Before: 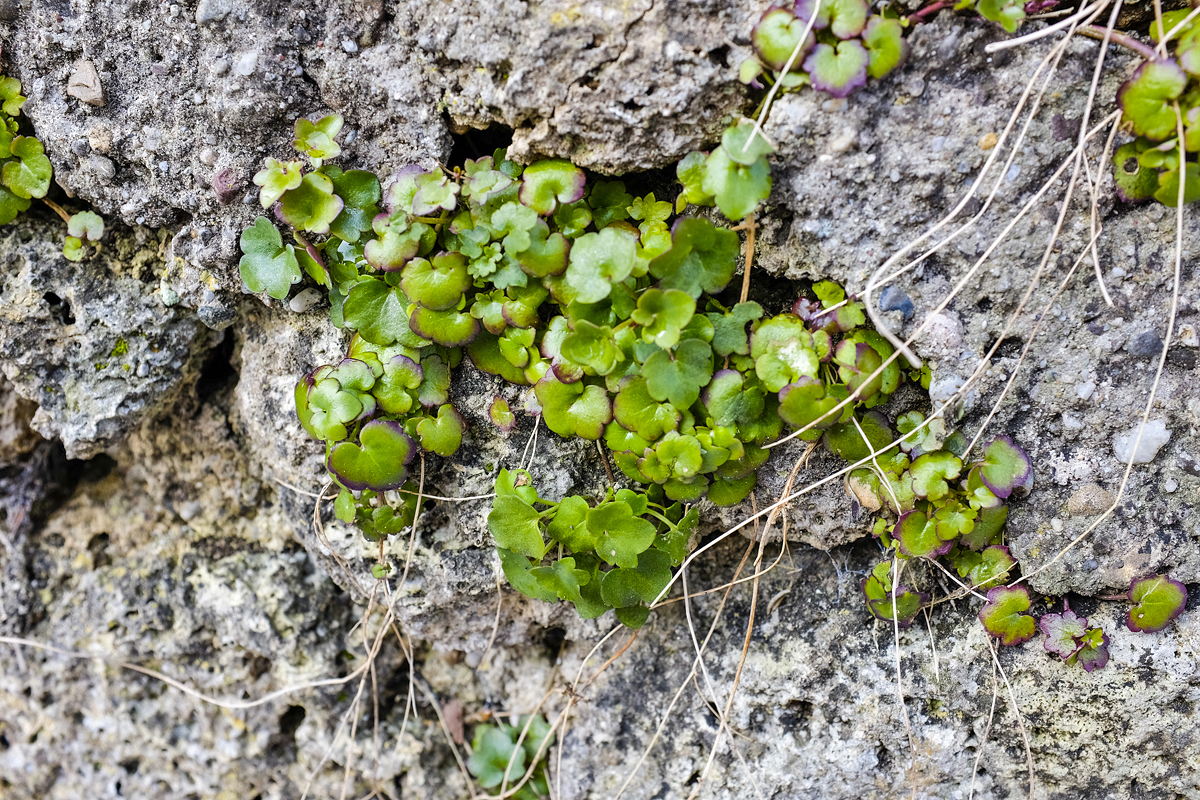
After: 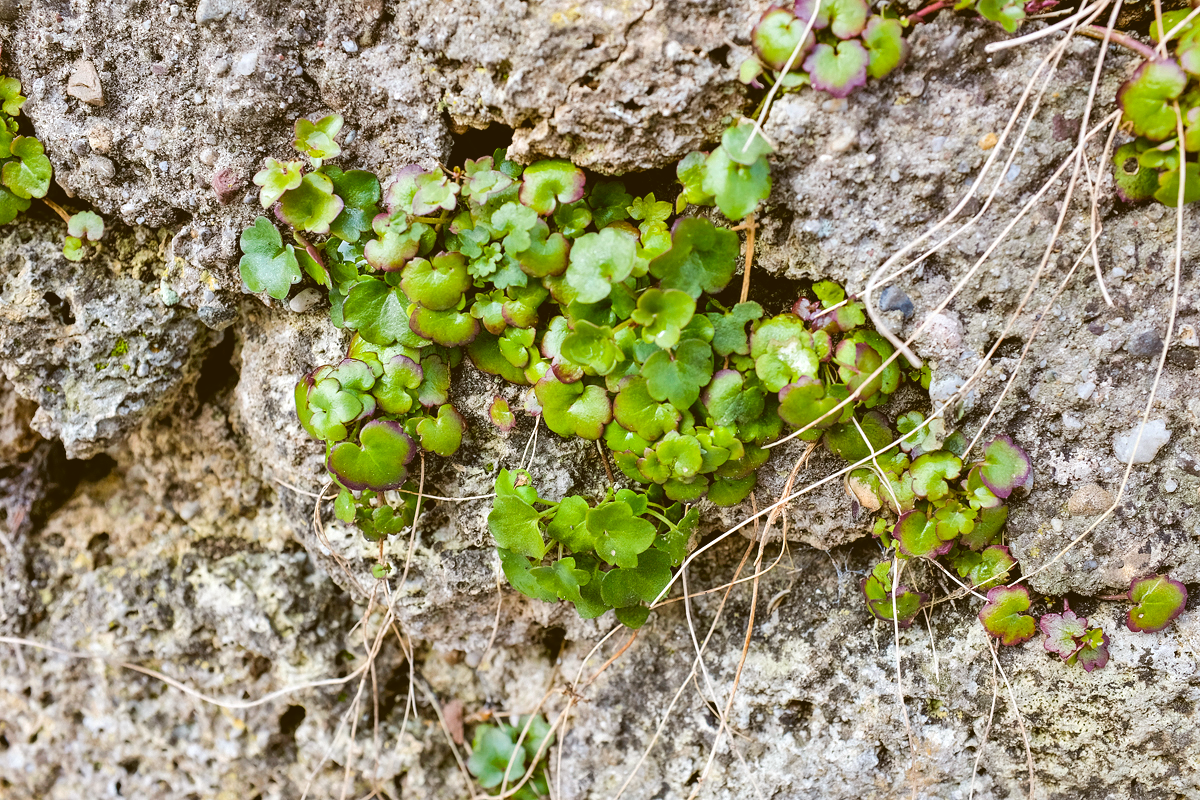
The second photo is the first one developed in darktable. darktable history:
contrast brightness saturation: contrast -0.137, brightness 0.04, saturation -0.124
color correction: highlights a* -0.351, highlights b* 0.157, shadows a* 4.25, shadows b* 20.27
color balance rgb: highlights gain › luminance 14.725%, perceptual saturation grading › global saturation 0.856%, contrast 4.809%
